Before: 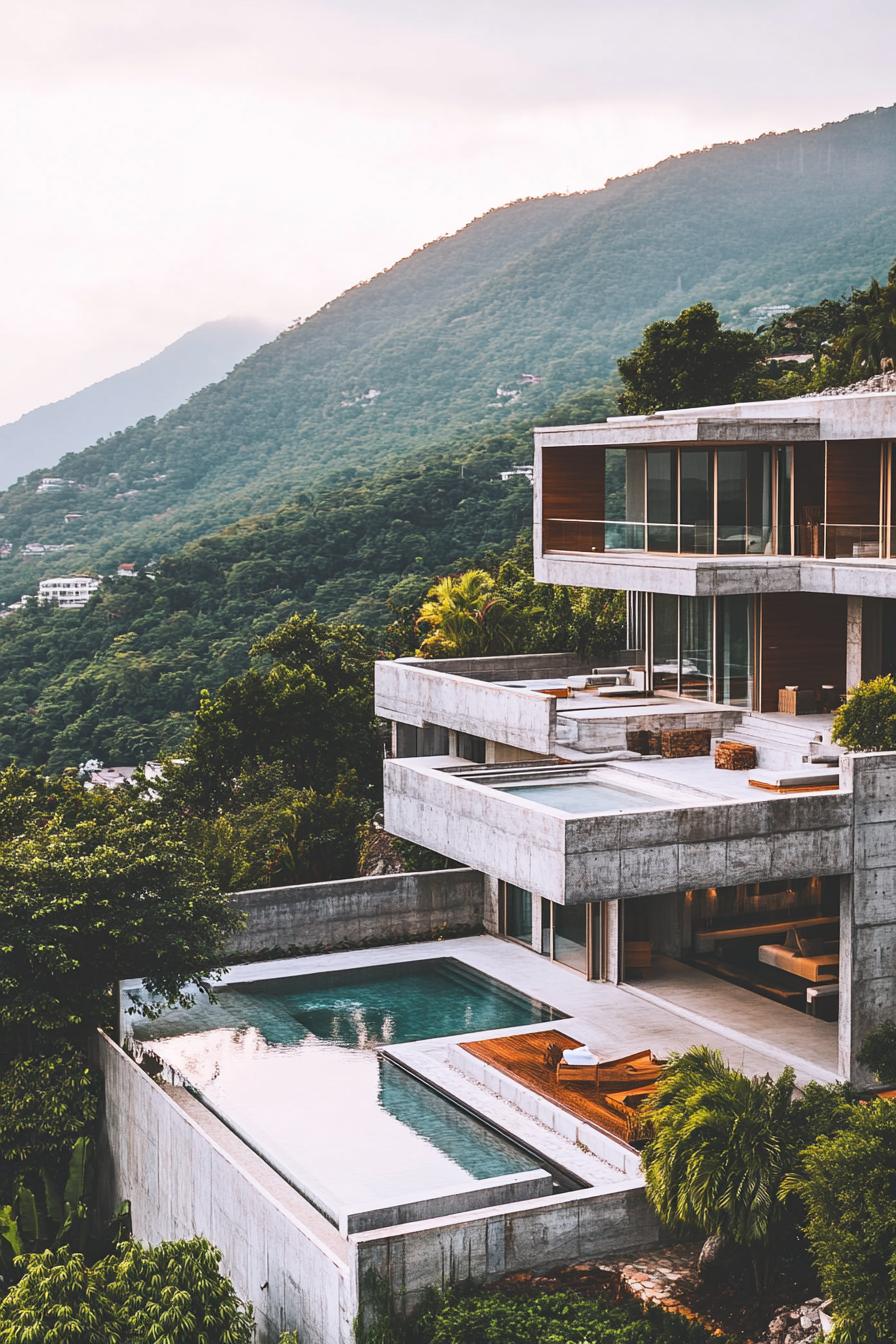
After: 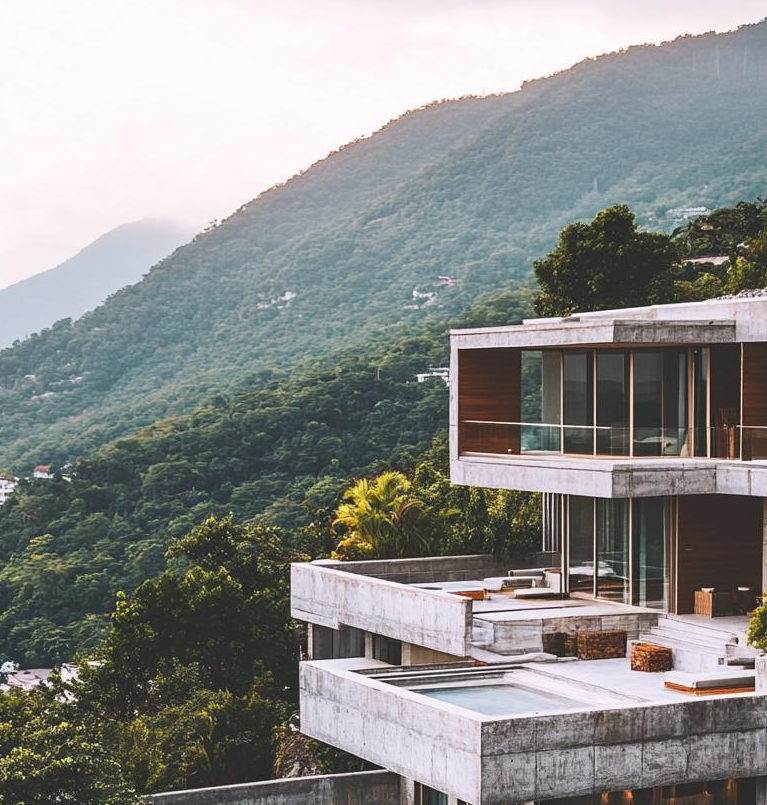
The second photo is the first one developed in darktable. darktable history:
crop and rotate: left 9.424%, top 7.351%, right 4.931%, bottom 32.703%
